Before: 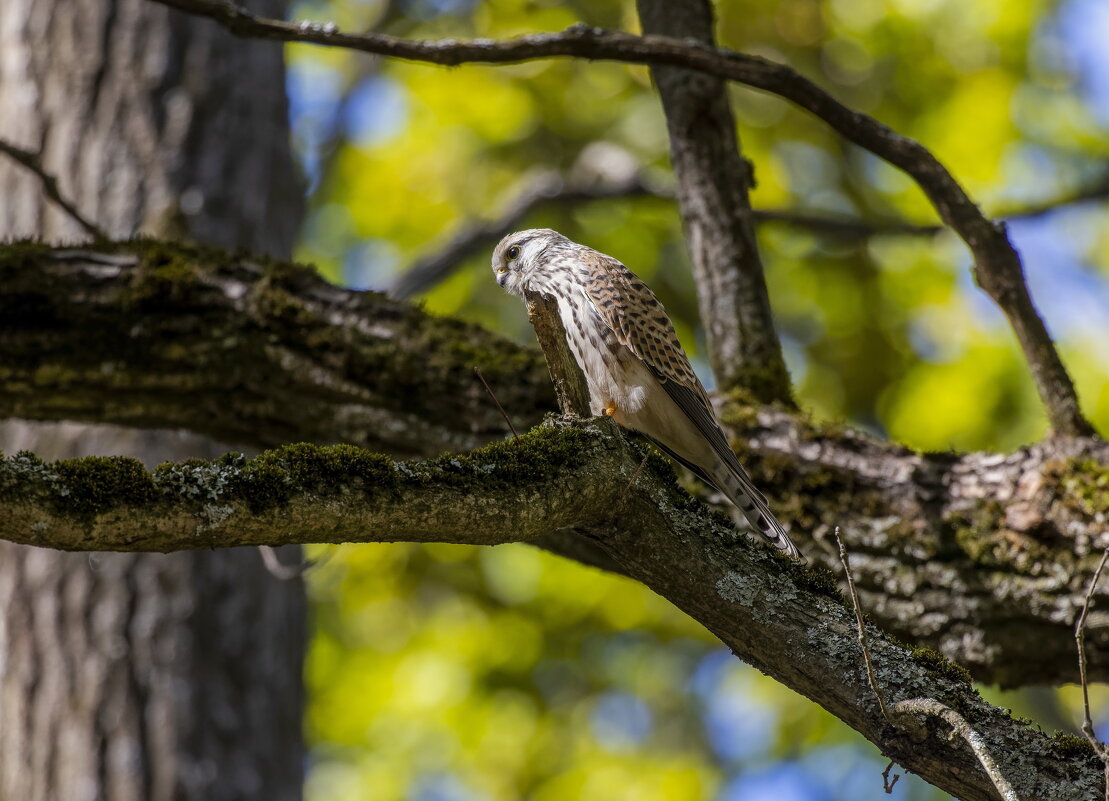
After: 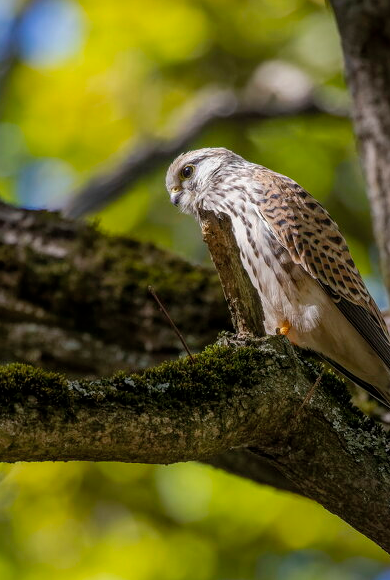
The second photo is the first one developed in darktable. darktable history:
crop and rotate: left 29.476%, top 10.214%, right 35.32%, bottom 17.333%
shadows and highlights: shadows 25, highlights -25
